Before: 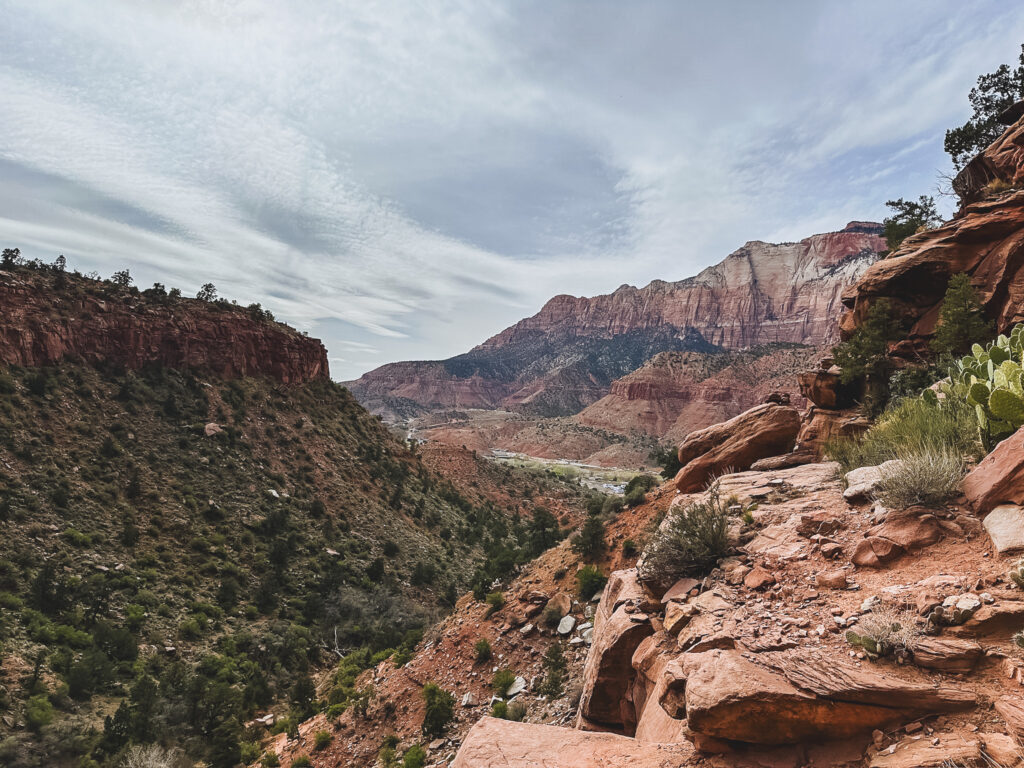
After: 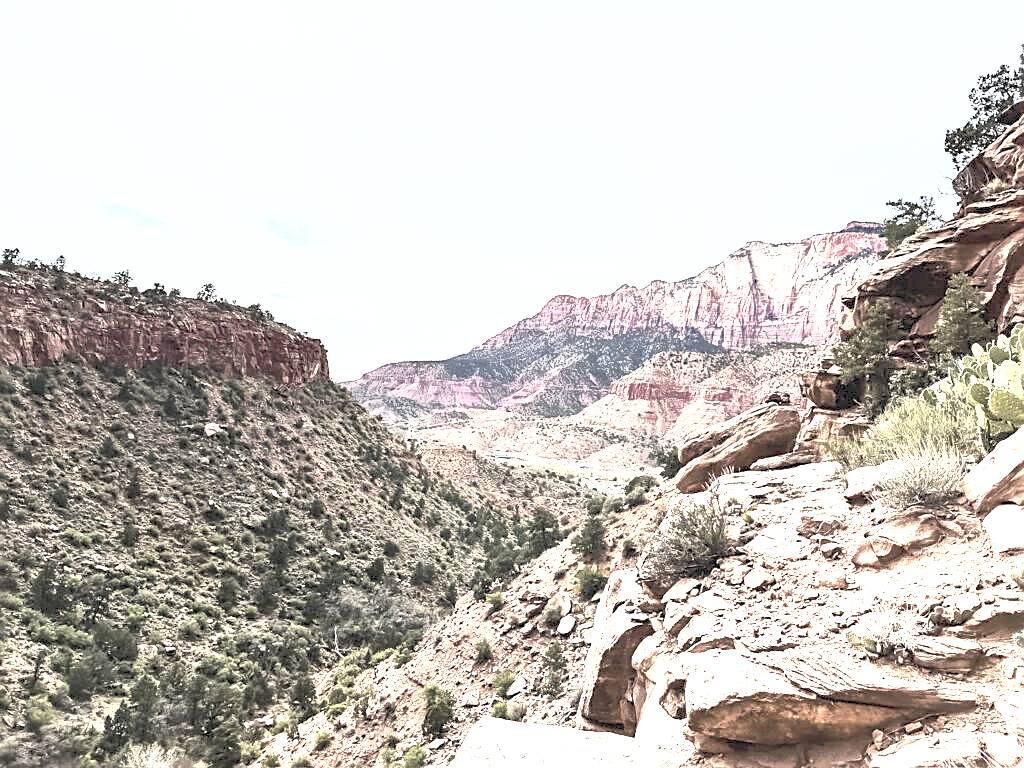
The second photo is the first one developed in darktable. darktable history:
color zones: curves: ch0 [(0, 0.6) (0.129, 0.585) (0.193, 0.596) (0.429, 0.5) (0.571, 0.5) (0.714, 0.5) (0.857, 0.5) (1, 0.6)]; ch1 [(0, 0.453) (0.112, 0.245) (0.213, 0.252) (0.429, 0.233) (0.571, 0.231) (0.683, 0.242) (0.857, 0.296) (1, 0.453)]
contrast brightness saturation: contrast 0.39, brightness 0.53
sharpen: on, module defaults
shadows and highlights: on, module defaults
exposure: black level correction 0.009, exposure 1.425 EV, compensate highlight preservation false
